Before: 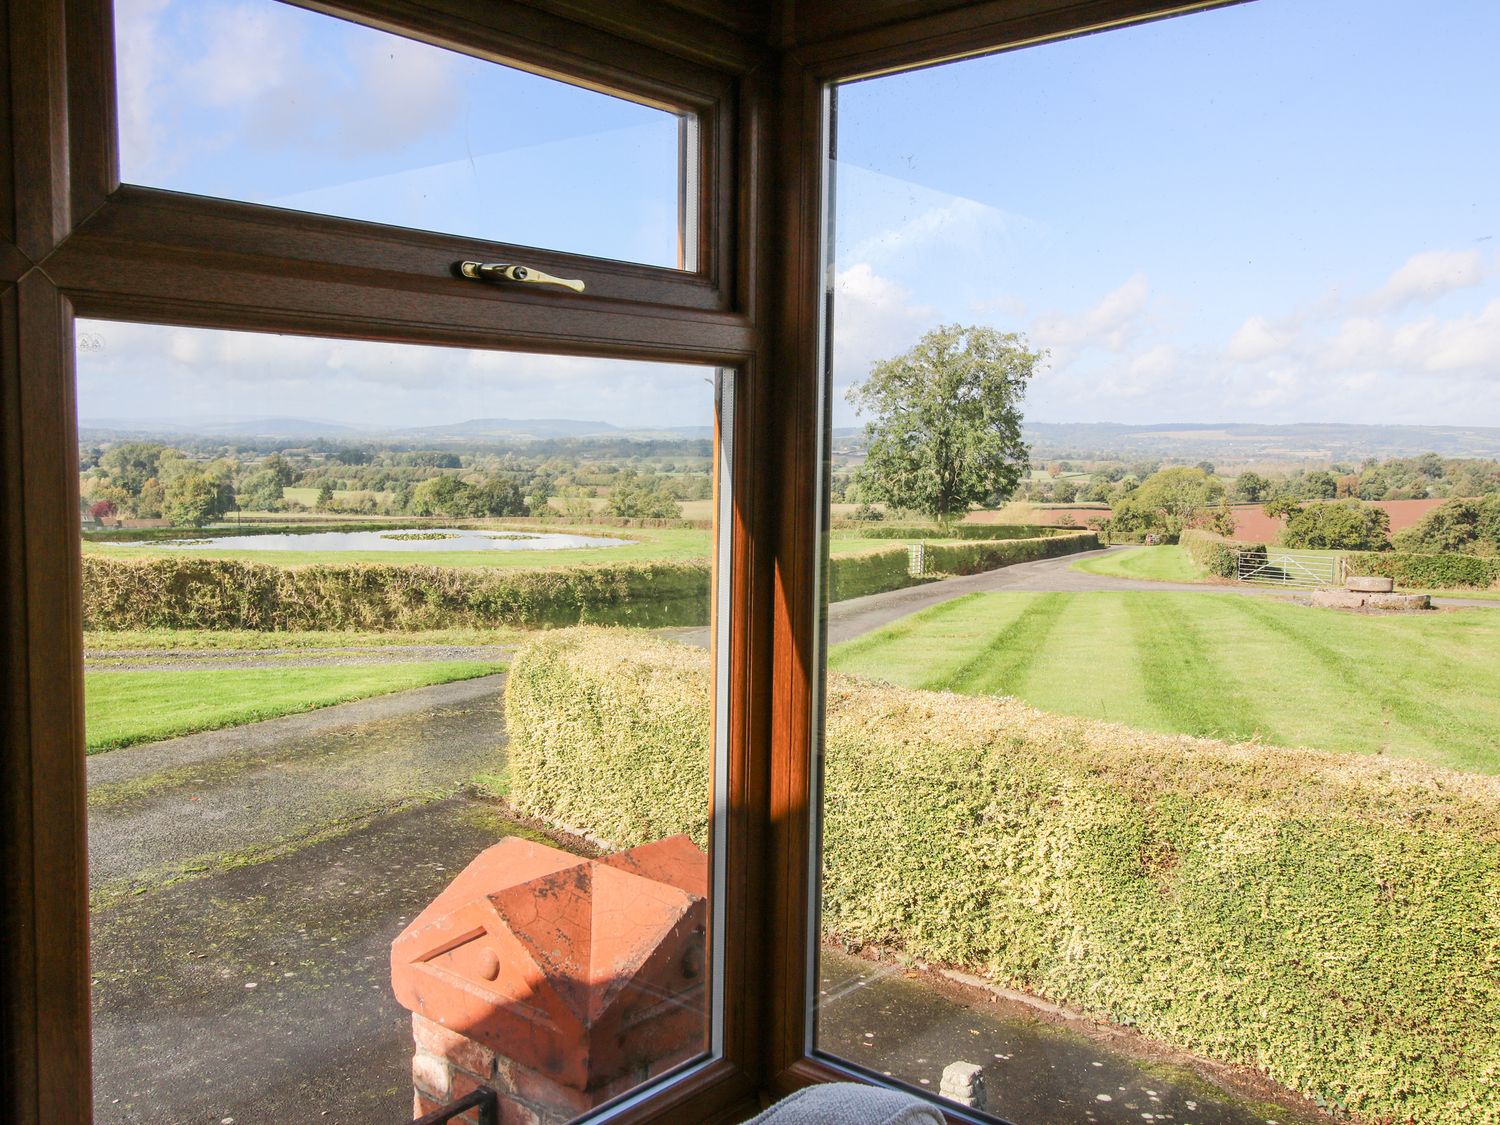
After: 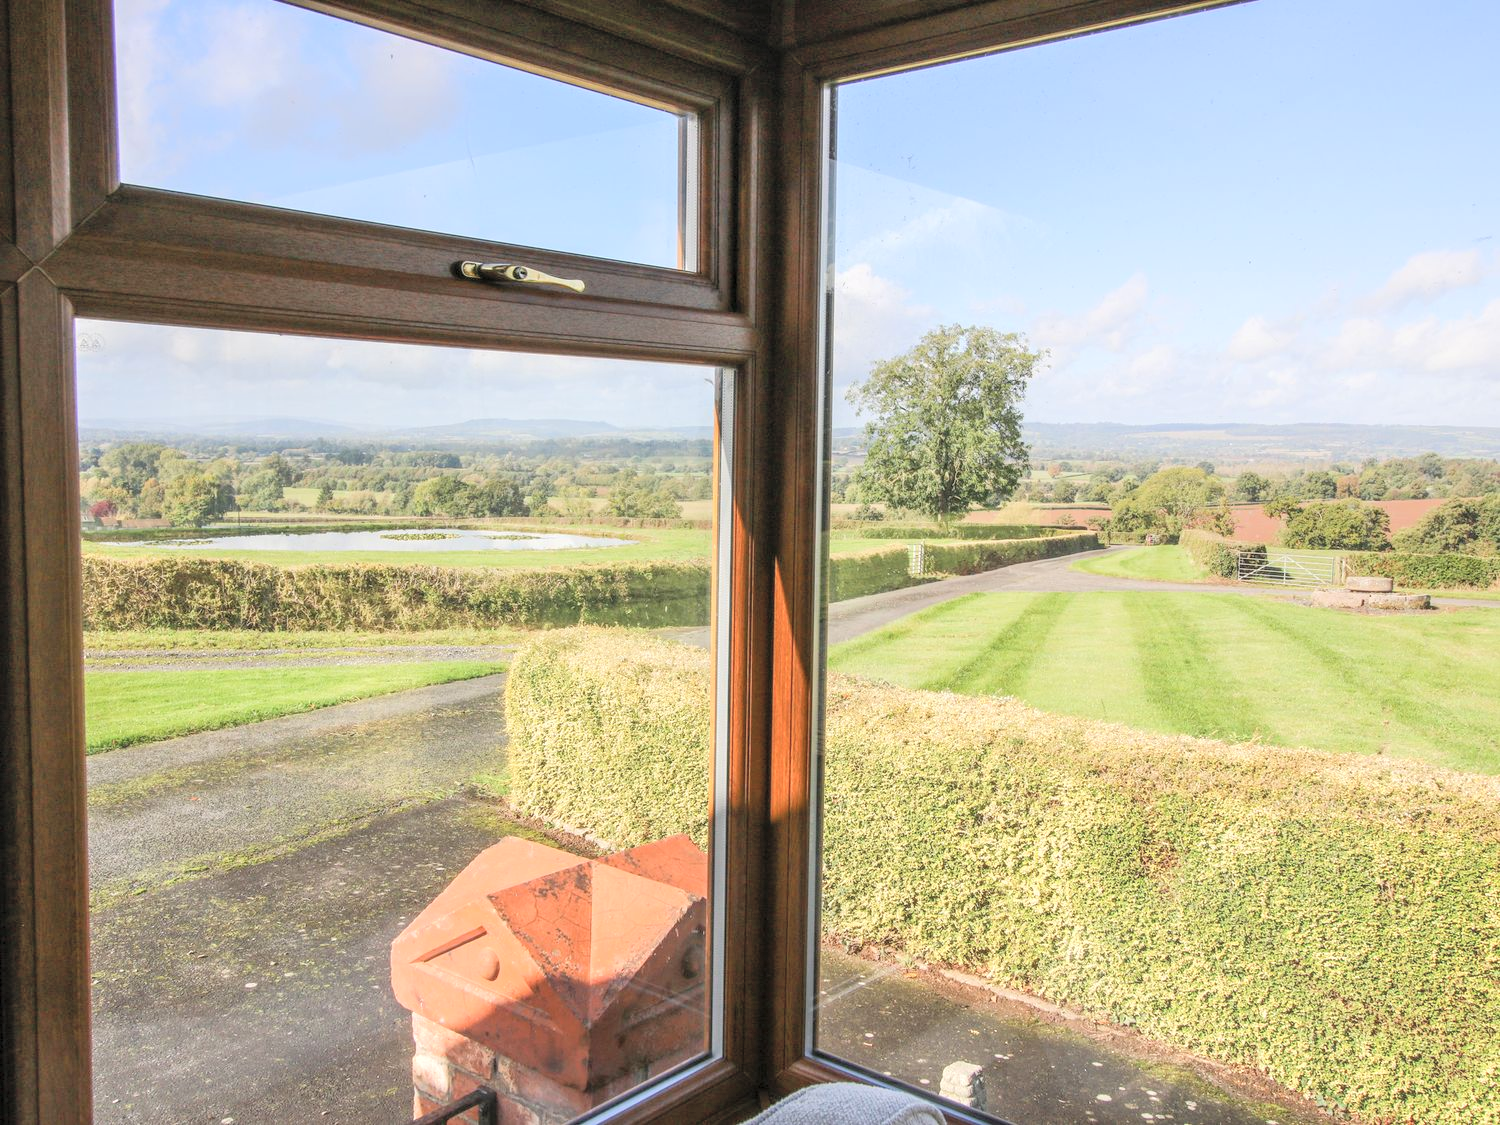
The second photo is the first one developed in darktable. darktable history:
local contrast: on, module defaults
contrast brightness saturation: brightness 0.282
